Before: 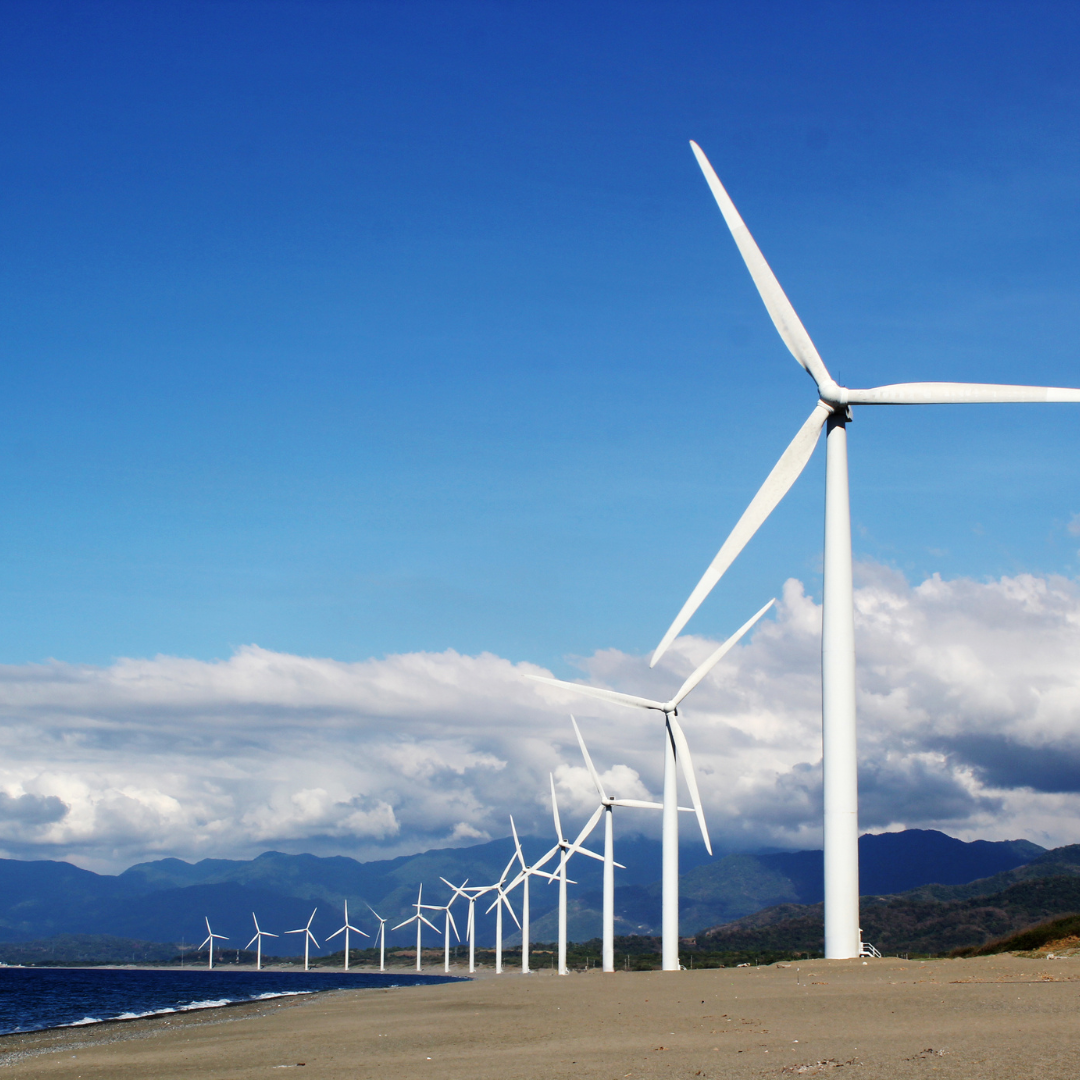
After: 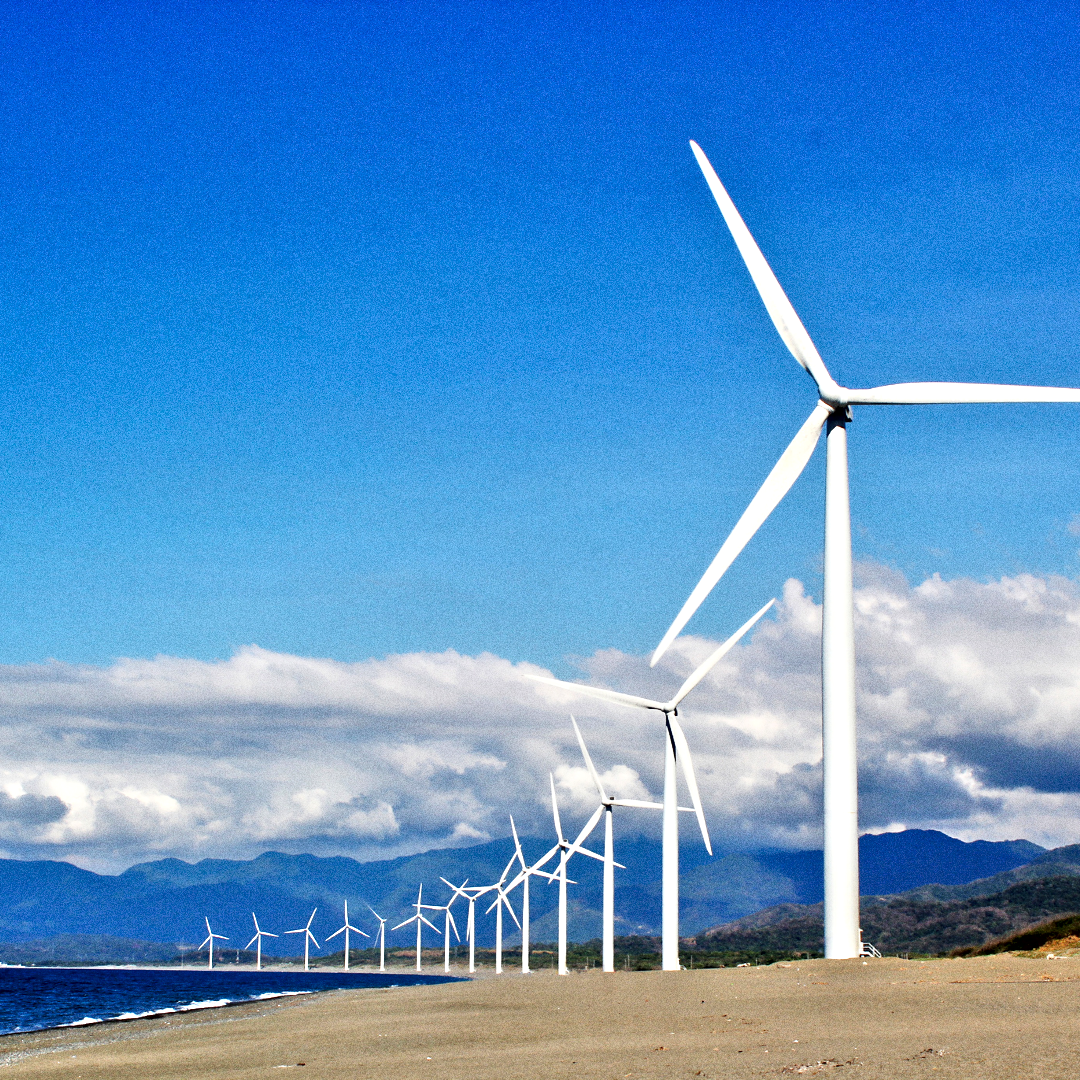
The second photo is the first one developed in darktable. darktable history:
sharpen: amount 0.2
contrast brightness saturation: contrast 0.04, saturation 0.16
tone equalizer: -7 EV 0.15 EV, -6 EV 0.6 EV, -5 EV 1.15 EV, -4 EV 1.33 EV, -3 EV 1.15 EV, -2 EV 0.6 EV, -1 EV 0.15 EV, mask exposure compensation -0.5 EV
contrast equalizer: y [[0.513, 0.565, 0.608, 0.562, 0.512, 0.5], [0.5 ×6], [0.5, 0.5, 0.5, 0.528, 0.598, 0.658], [0 ×6], [0 ×6]]
grain: coarseness 0.09 ISO, strength 40%
